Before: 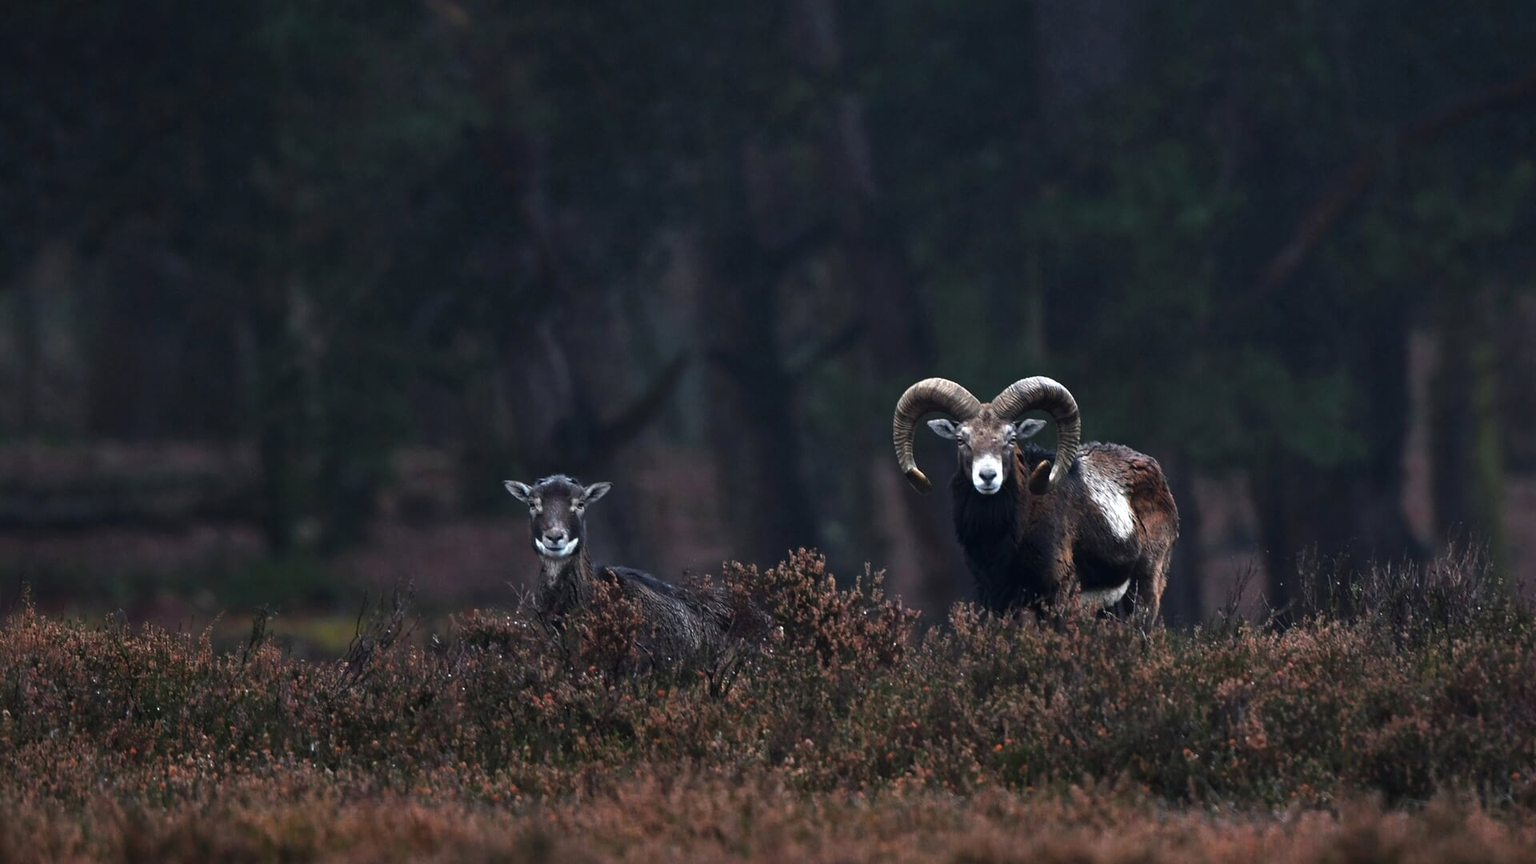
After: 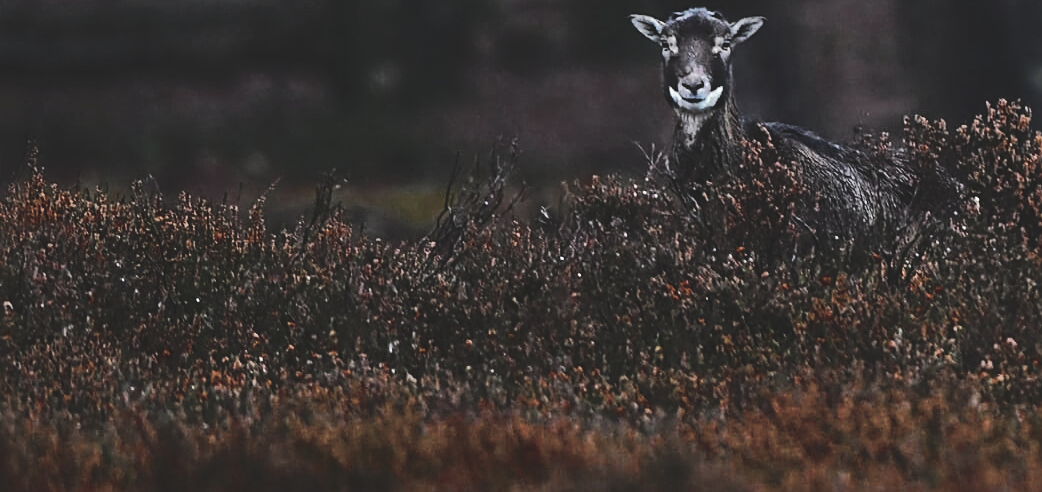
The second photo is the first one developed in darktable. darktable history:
crop and rotate: top 54.312%, right 45.684%, bottom 0.099%
filmic rgb: black relative exposure -5 EV, white relative exposure 3.99 EV, hardness 2.89, contrast 1.3, highlights saturation mix -31.45%
tone equalizer: -8 EV -0.745 EV, -7 EV -0.682 EV, -6 EV -0.601 EV, -5 EV -0.413 EV, -3 EV 0.371 EV, -2 EV 0.6 EV, -1 EV 0.682 EV, +0 EV 0.765 EV, edges refinement/feathering 500, mask exposure compensation -1.57 EV, preserve details no
sharpen: on, module defaults
contrast brightness saturation: brightness 0.188, saturation -0.501
tone curve: curves: ch0 [(0, 0) (0.003, 0.08) (0.011, 0.088) (0.025, 0.104) (0.044, 0.122) (0.069, 0.141) (0.1, 0.161) (0.136, 0.181) (0.177, 0.209) (0.224, 0.246) (0.277, 0.293) (0.335, 0.343) (0.399, 0.399) (0.468, 0.464) (0.543, 0.54) (0.623, 0.616) (0.709, 0.694) (0.801, 0.757) (0.898, 0.821) (1, 1)], color space Lab, linked channels, preserve colors none
color balance rgb: power › chroma 0.267%, power › hue 62.79°, global offset › luminance 1.988%, linear chroma grading › global chroma 9.06%, perceptual saturation grading › global saturation 65.291%, perceptual saturation grading › highlights 49.209%, perceptual saturation grading › shadows 29.48%, global vibrance 10.14%, saturation formula JzAzBz (2021)
